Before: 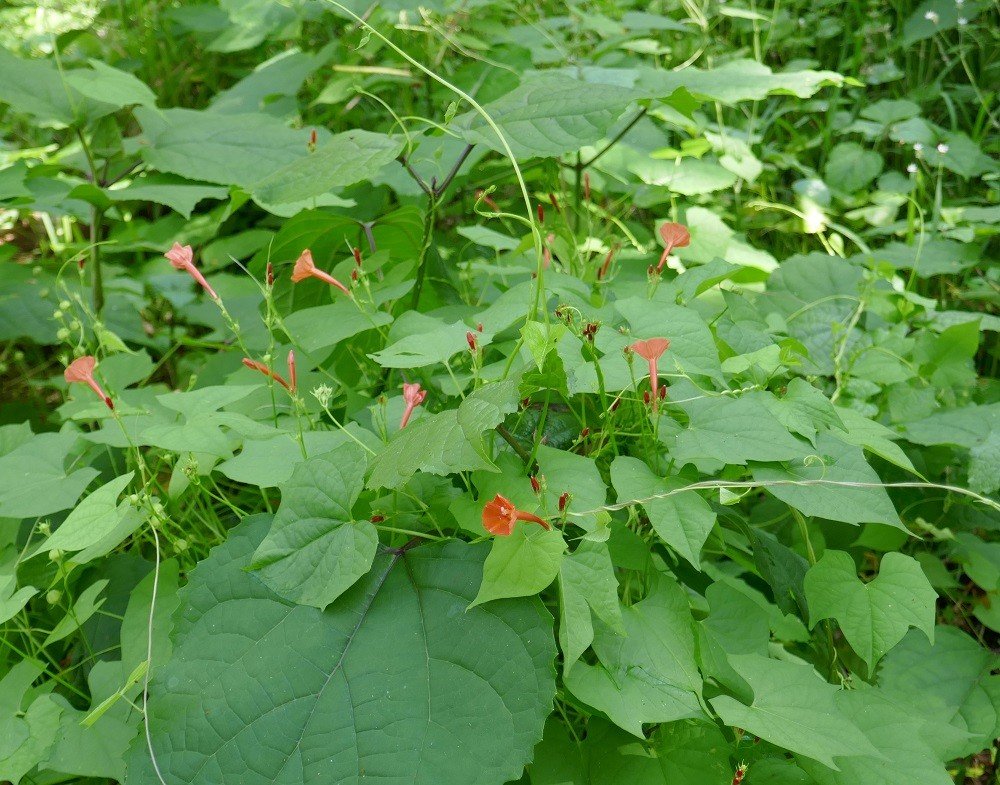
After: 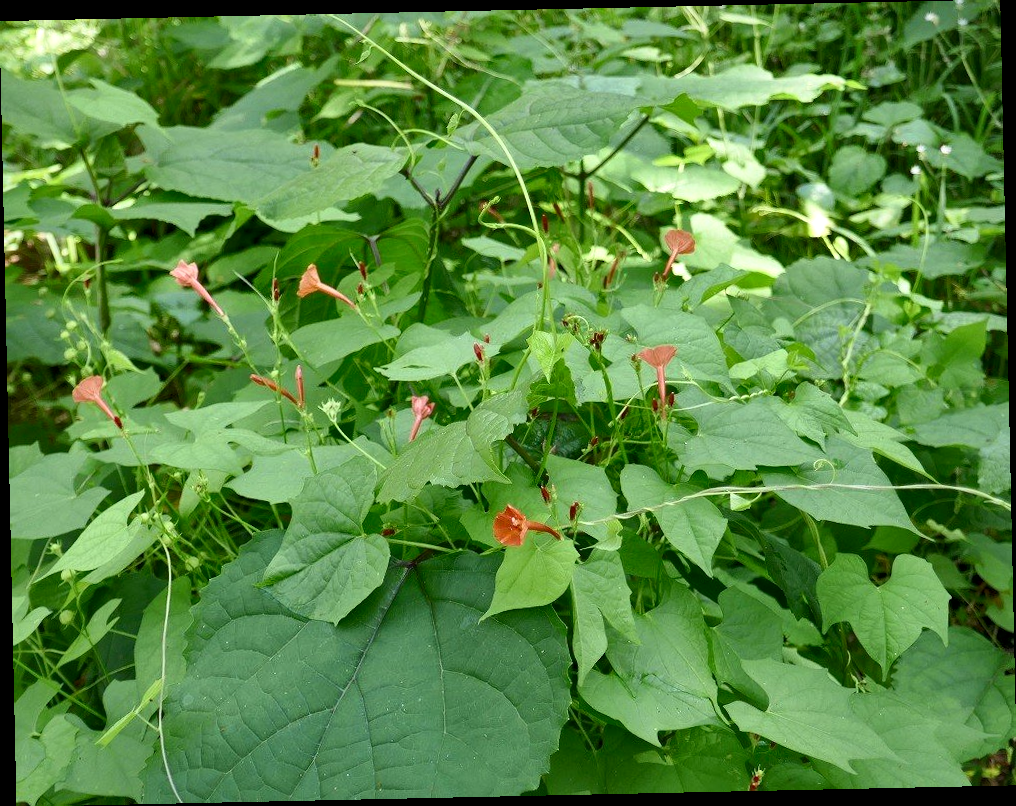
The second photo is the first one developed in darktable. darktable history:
local contrast: mode bilateral grid, contrast 20, coarseness 50, detail 171%, midtone range 0.2
rotate and perspective: rotation -1.24°, automatic cropping off
